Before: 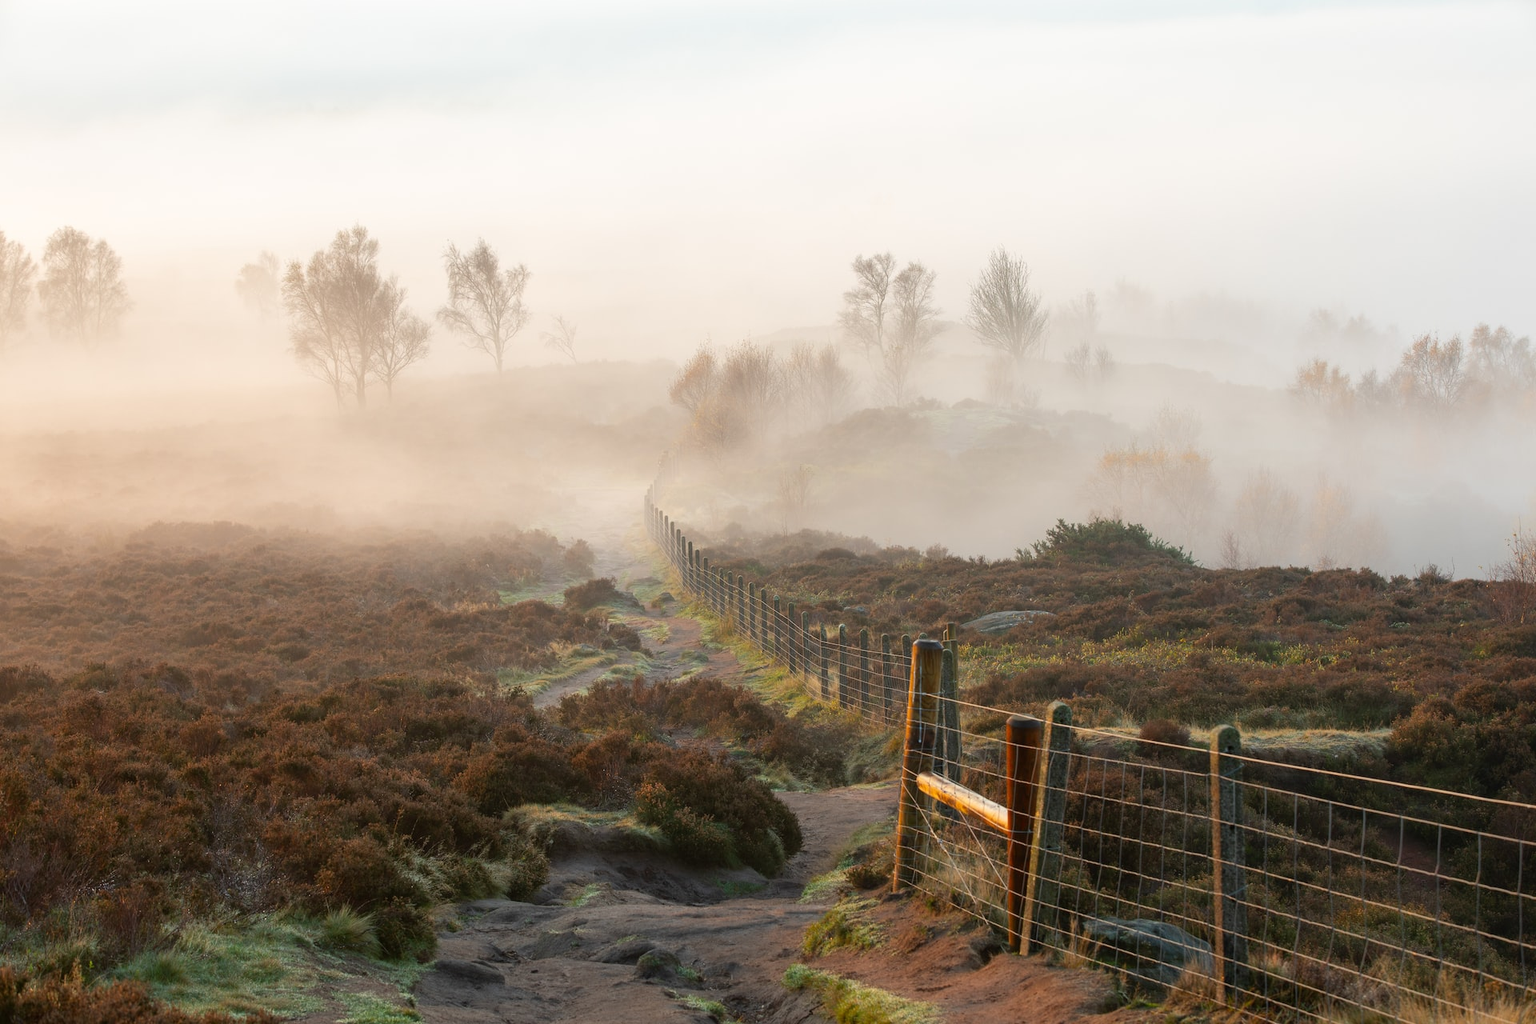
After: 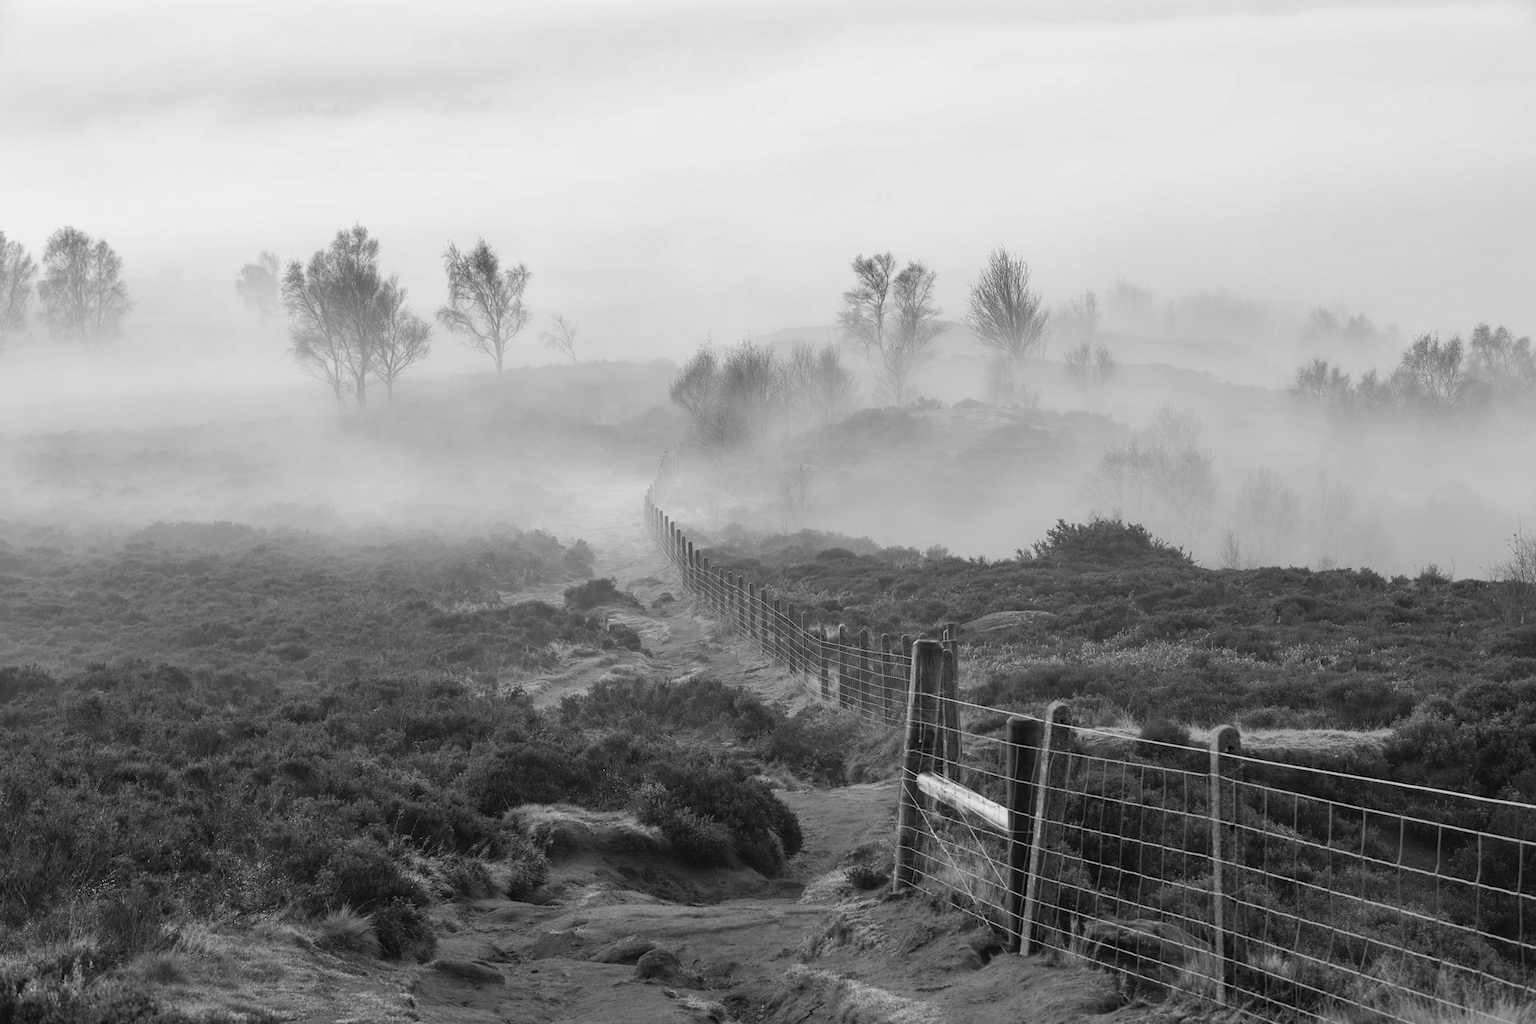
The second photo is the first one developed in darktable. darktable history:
shadows and highlights: shadows 43.71, white point adjustment -1.46, soften with gaussian
monochrome: on, module defaults
